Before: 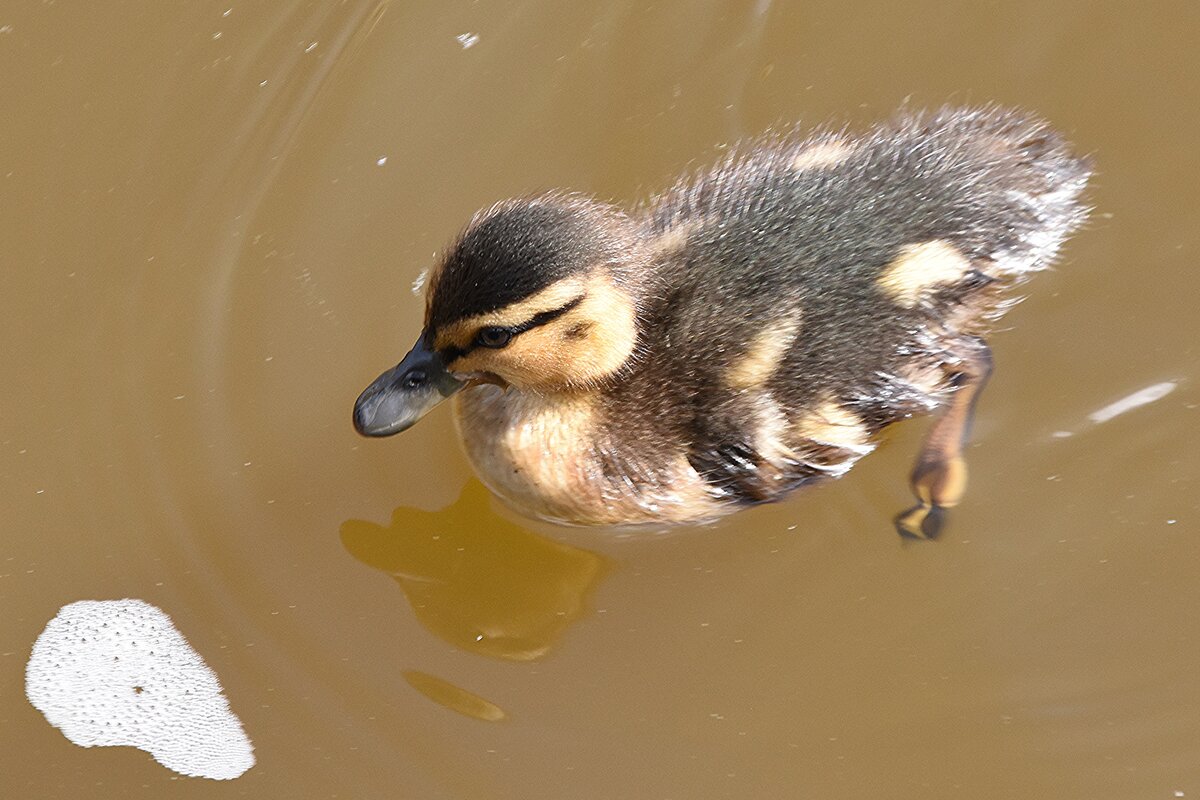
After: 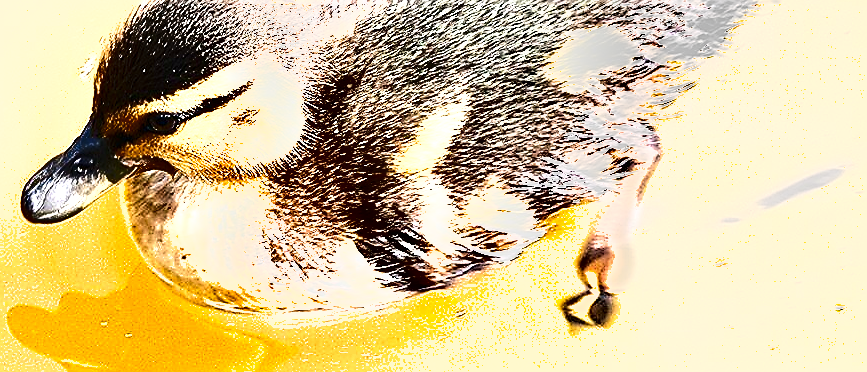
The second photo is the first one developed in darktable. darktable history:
sharpen: radius 1.398, amount 1.257, threshold 0.677
exposure: black level correction 0, exposure 1.607 EV, compensate highlight preservation false
contrast brightness saturation: contrast 0.141
shadows and highlights: soften with gaussian
crop and rotate: left 27.694%, top 26.878%, bottom 26.596%
color balance rgb: shadows lift › chroma 1.041%, shadows lift › hue 214.96°, perceptual saturation grading › global saturation 27.607%, perceptual saturation grading › highlights -25.49%, perceptual saturation grading › shadows 26.167%, perceptual brilliance grading › global brilliance 19.81%, perceptual brilliance grading › shadows -40.614%
tone equalizer: on, module defaults
